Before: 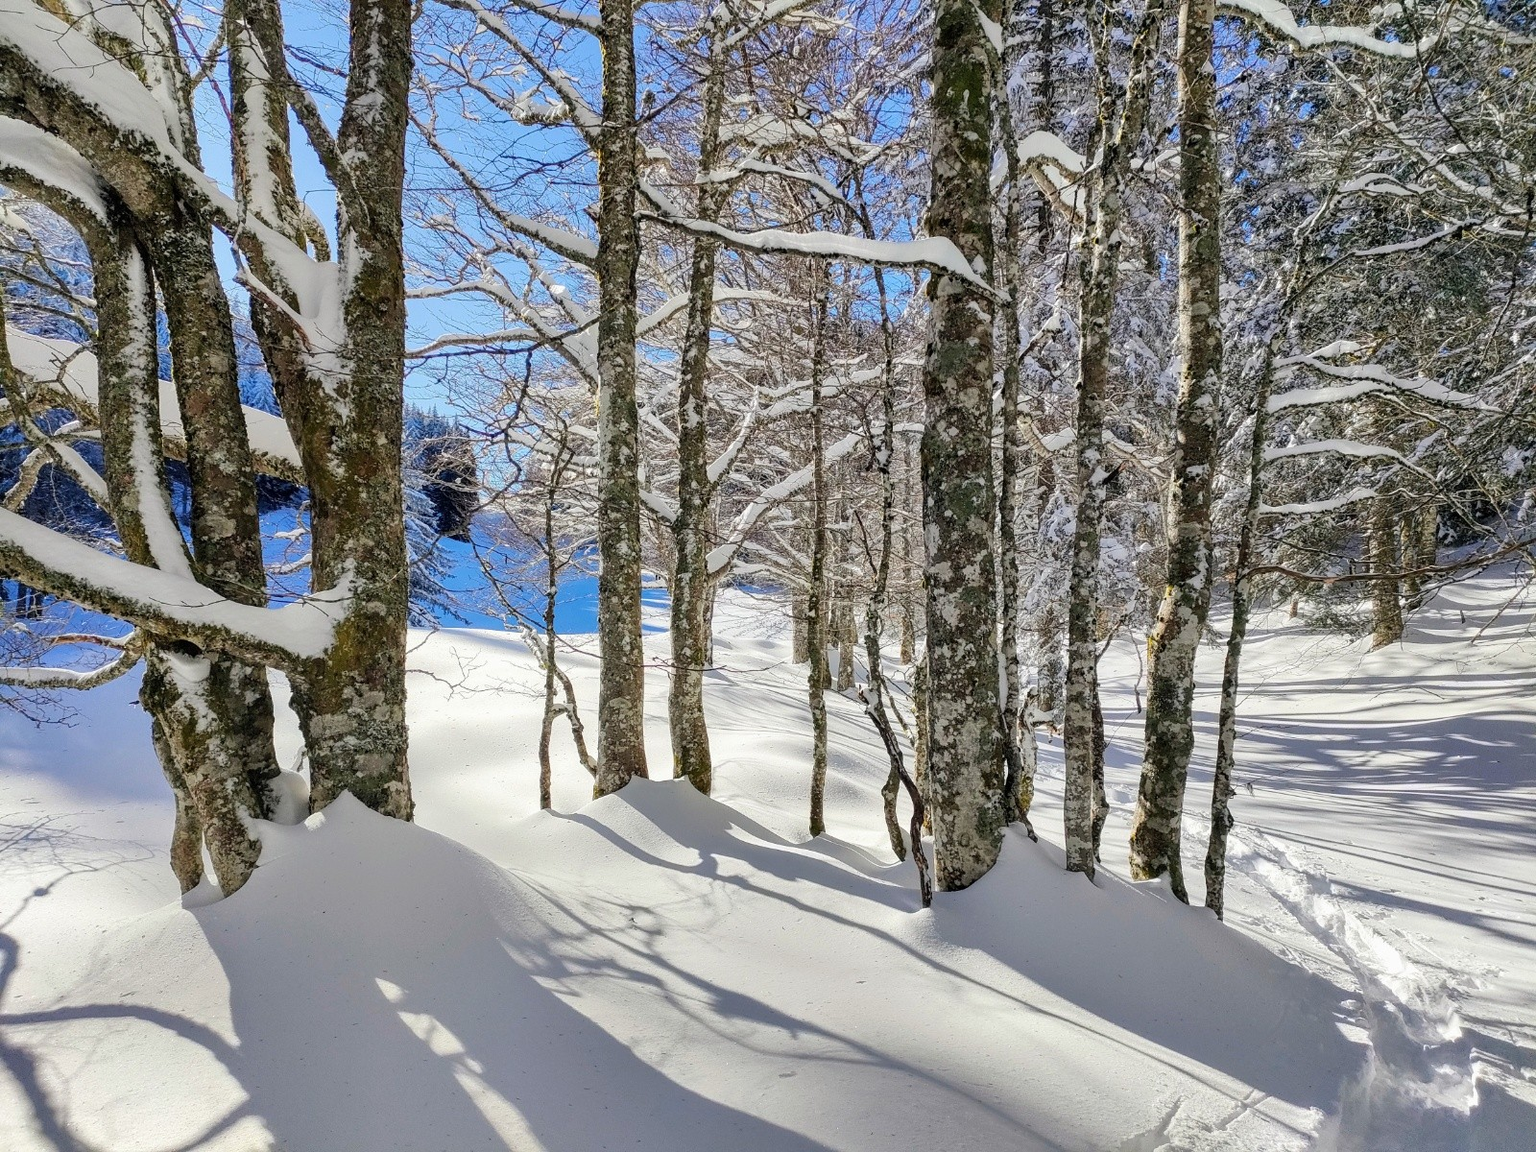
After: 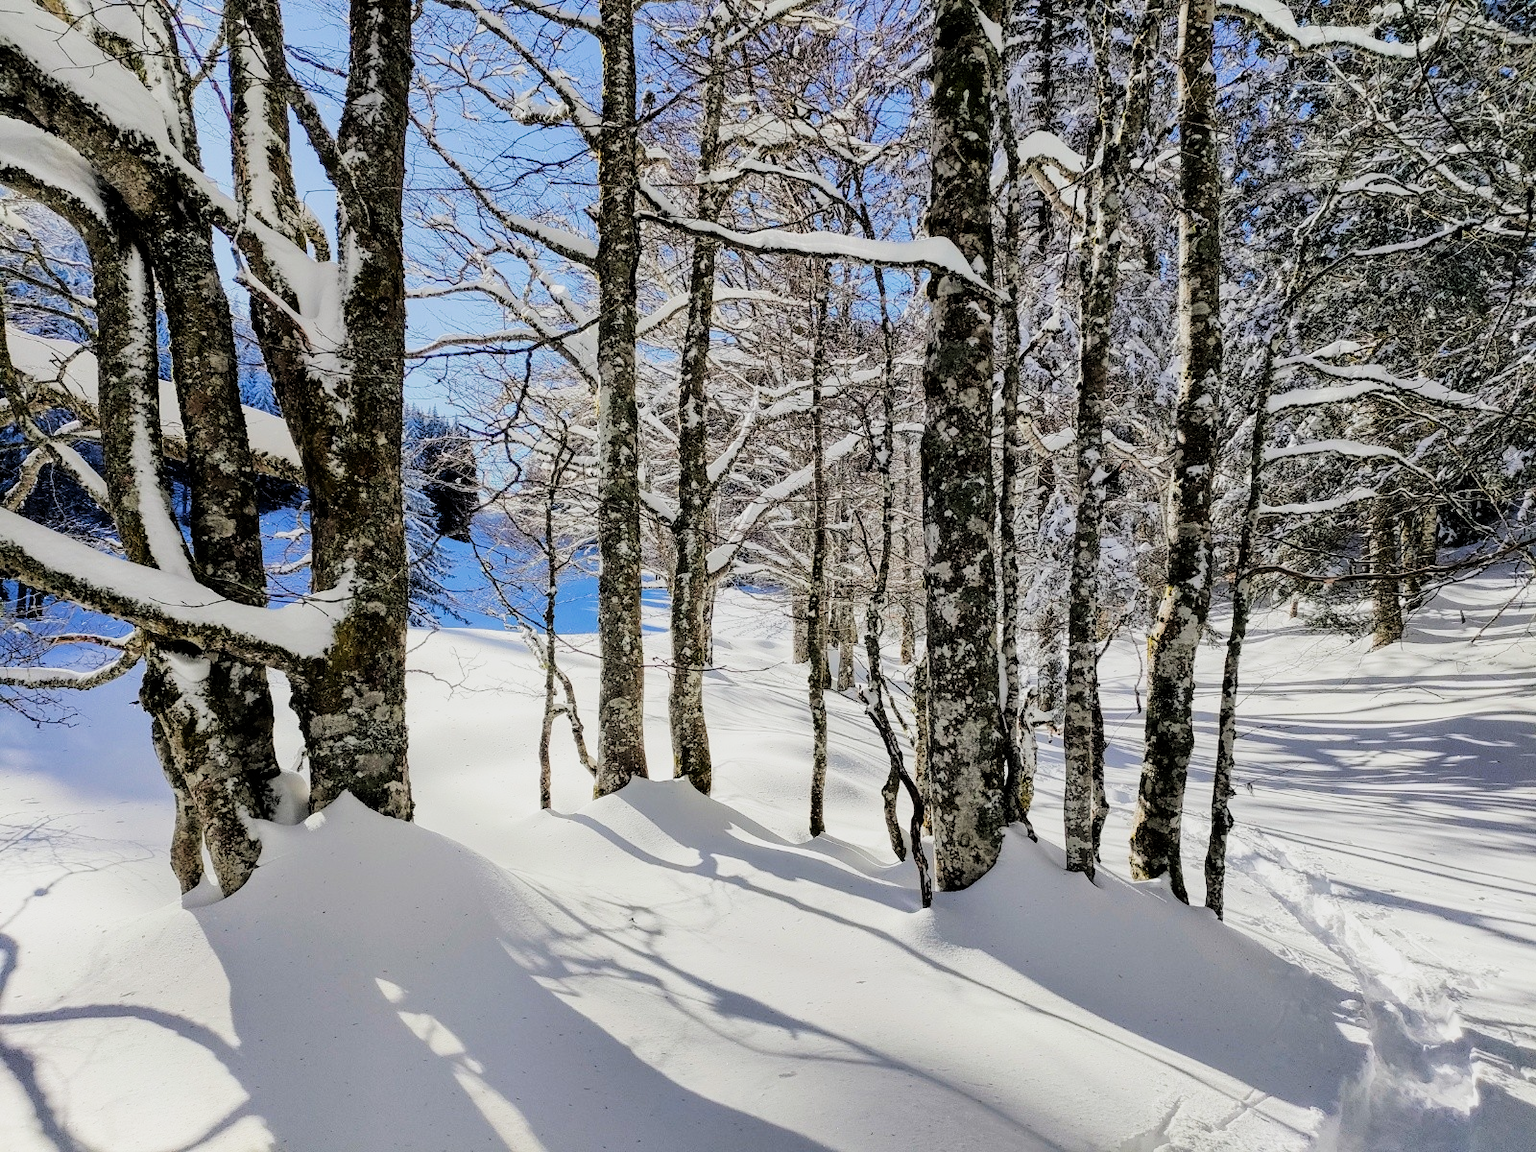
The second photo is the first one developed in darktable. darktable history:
filmic rgb: black relative exposure -5.11 EV, white relative exposure 3.97 EV, hardness 2.89, contrast 1.394, highlights saturation mix -30.39%
shadows and highlights: shadows -23.35, highlights 46.57, soften with gaussian
